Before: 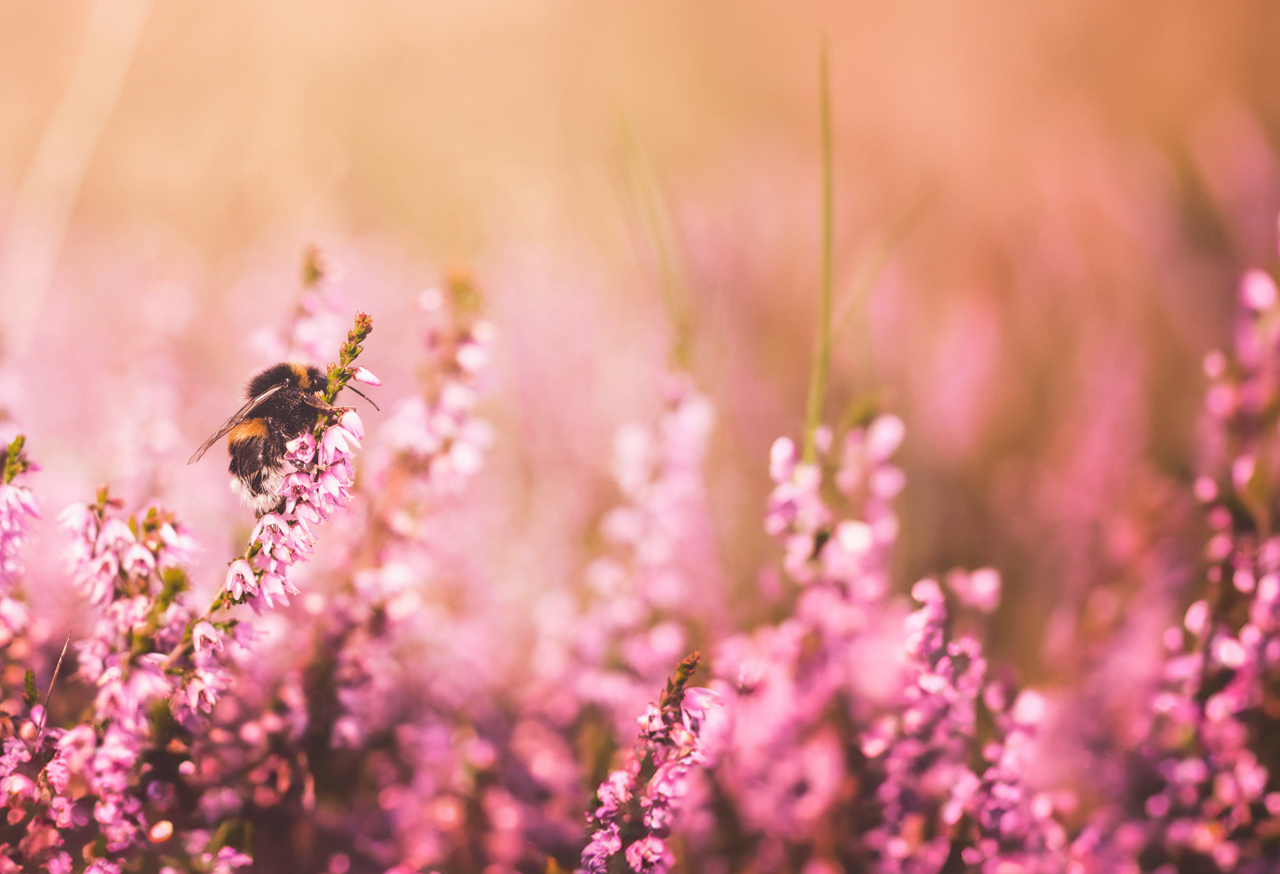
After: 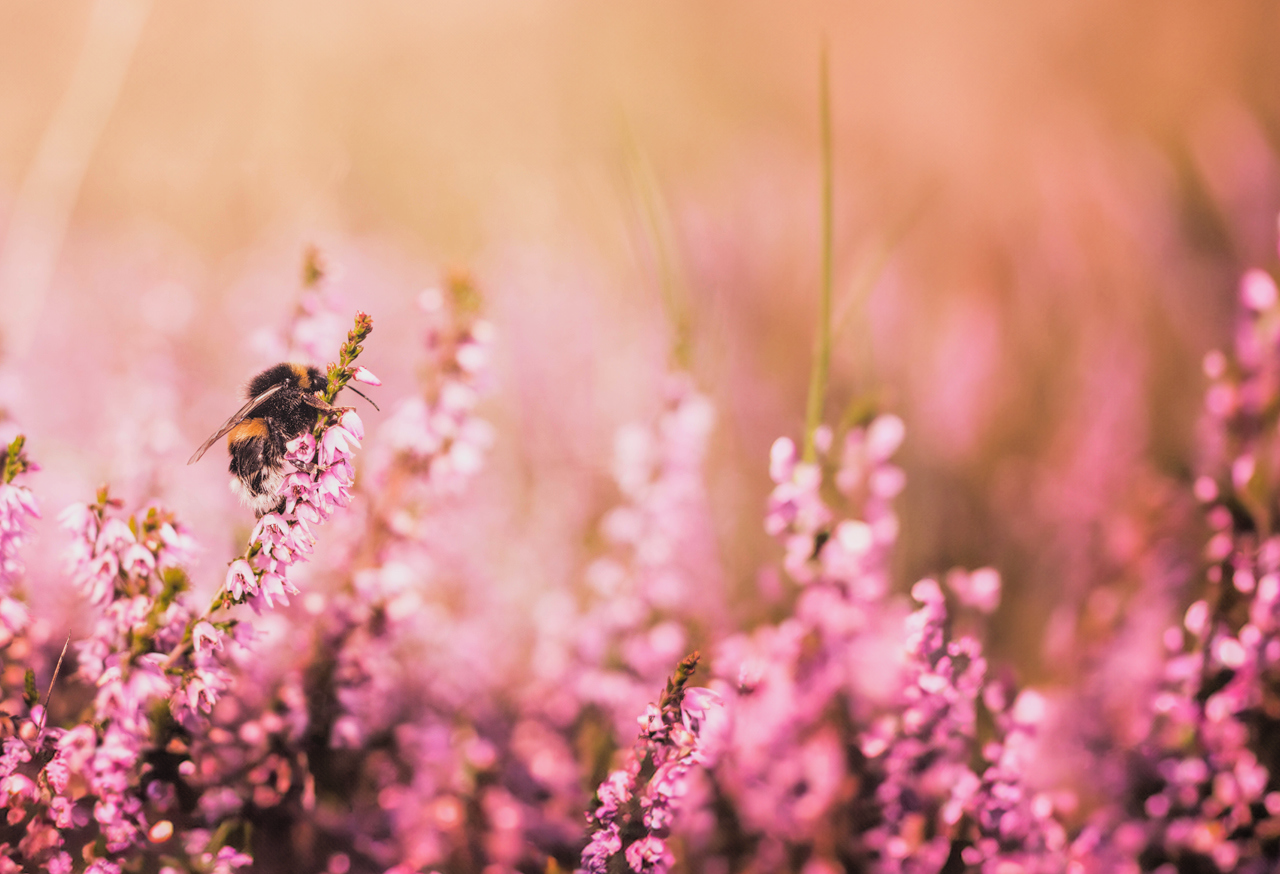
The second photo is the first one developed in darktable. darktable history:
local contrast: detail 109%
filmic rgb: black relative exposure -3.9 EV, white relative exposure 3.13 EV, hardness 2.87
